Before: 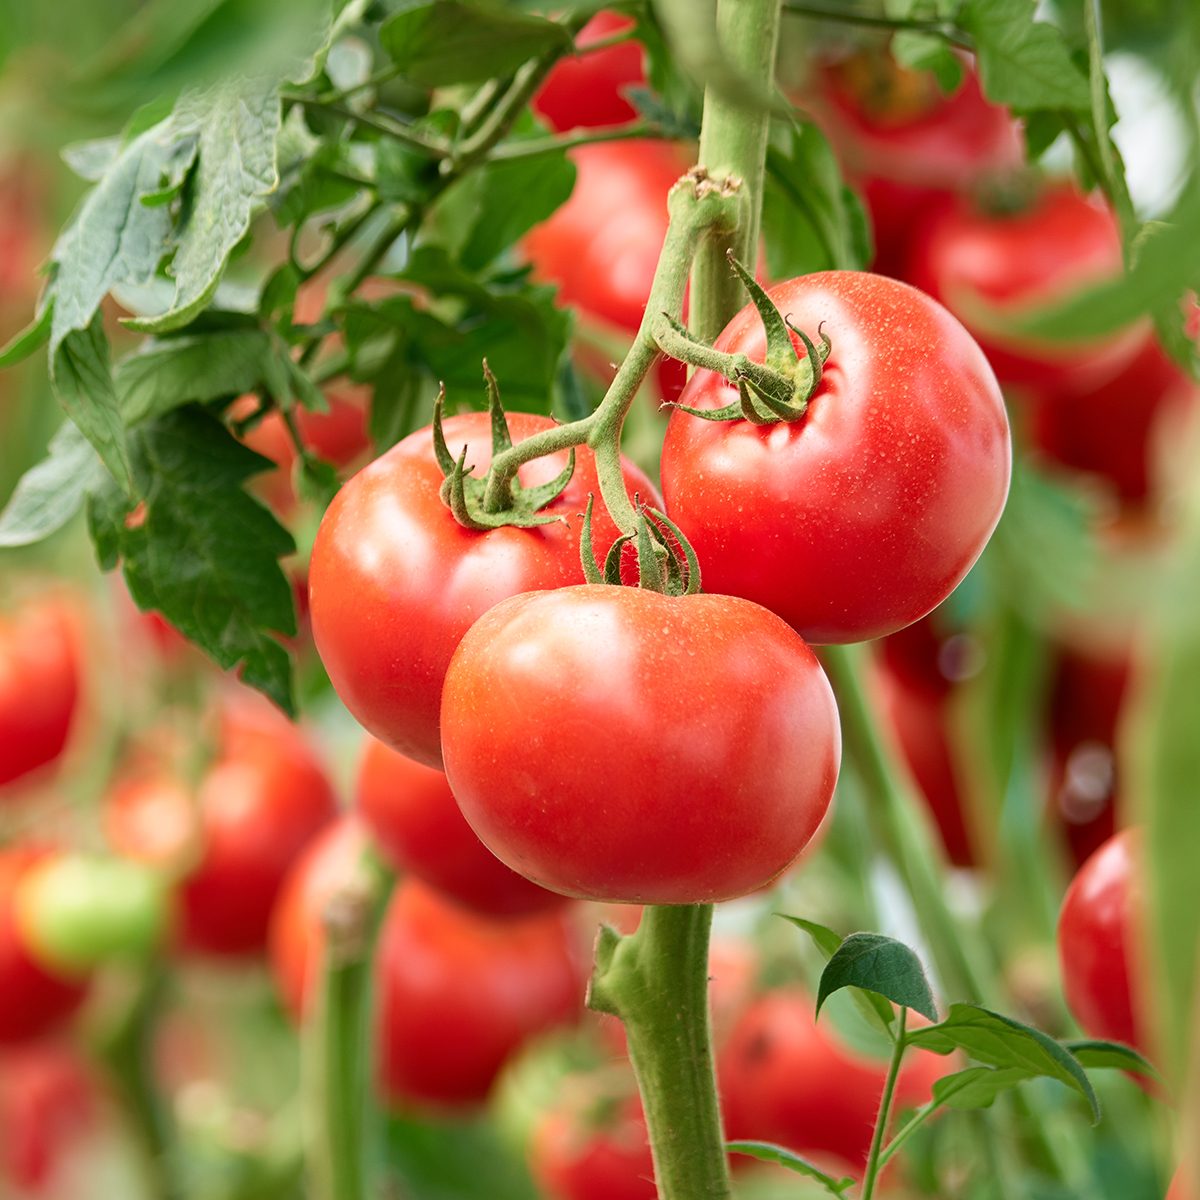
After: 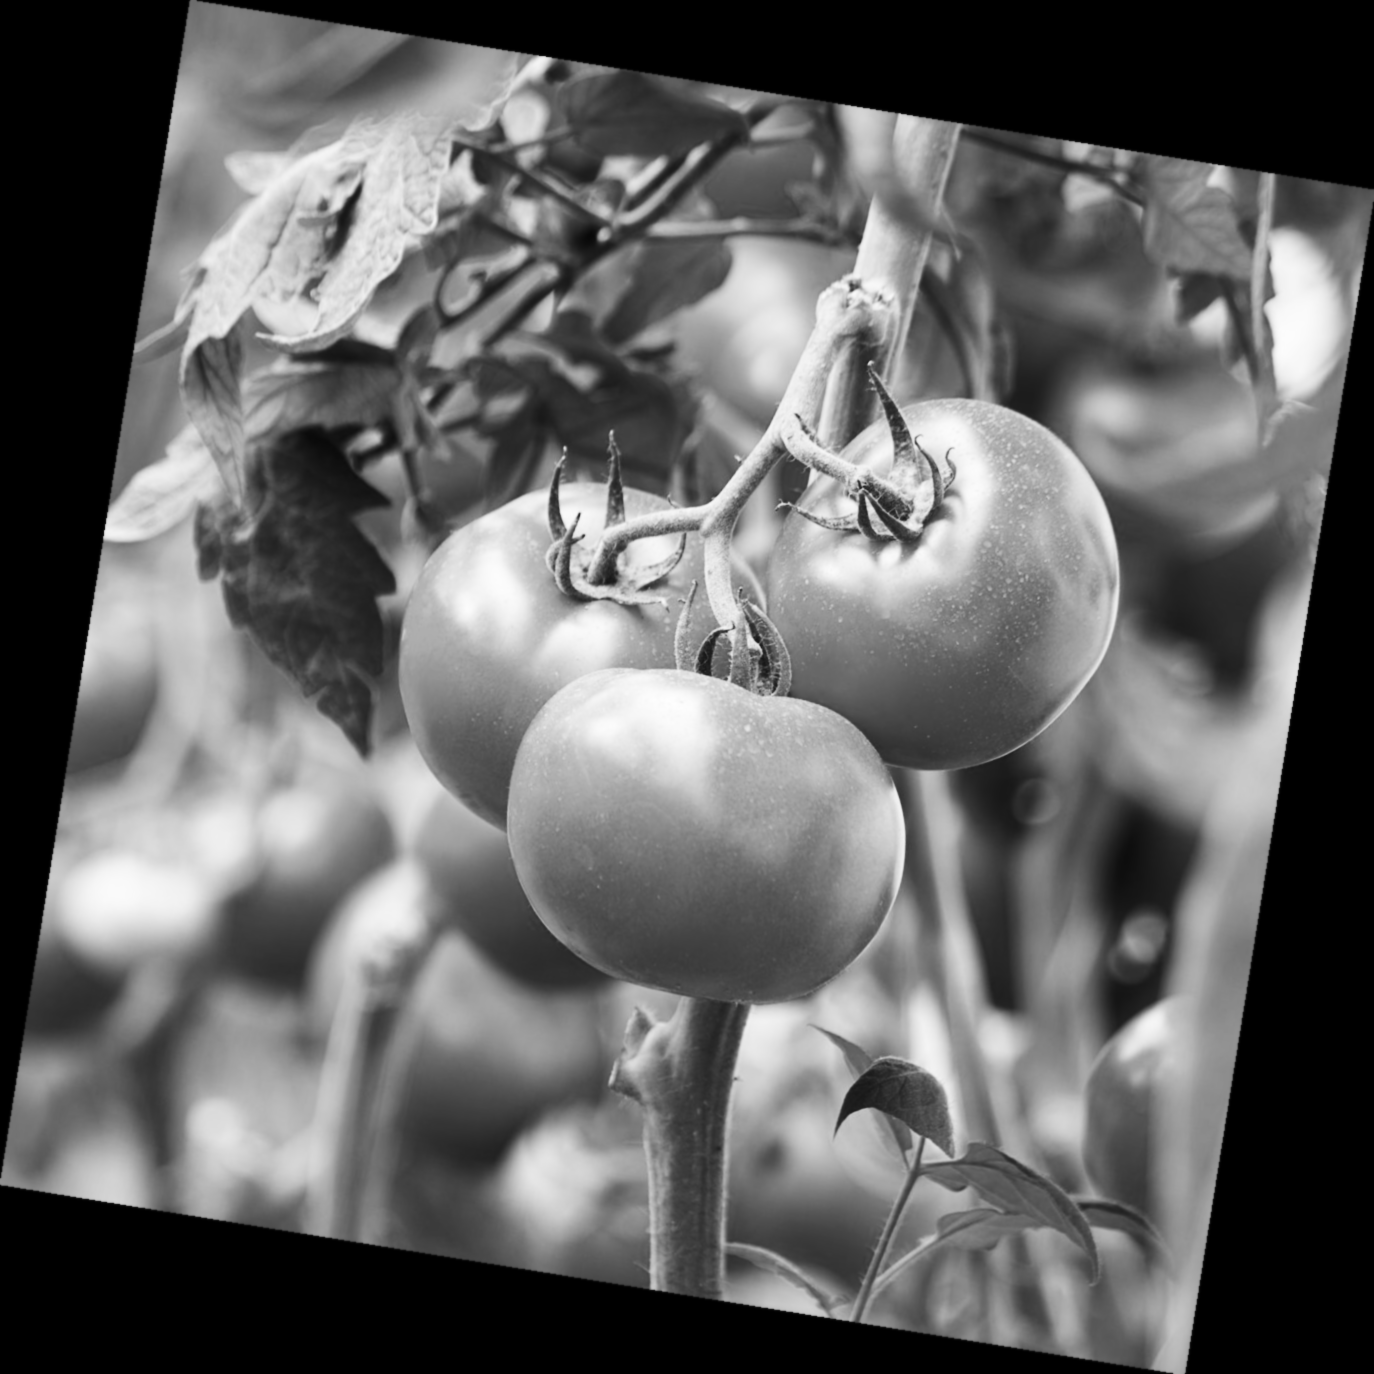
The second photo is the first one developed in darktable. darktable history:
lowpass: radius 0.76, contrast 1.56, saturation 0, unbound 0
rotate and perspective: rotation 9.12°, automatic cropping off
